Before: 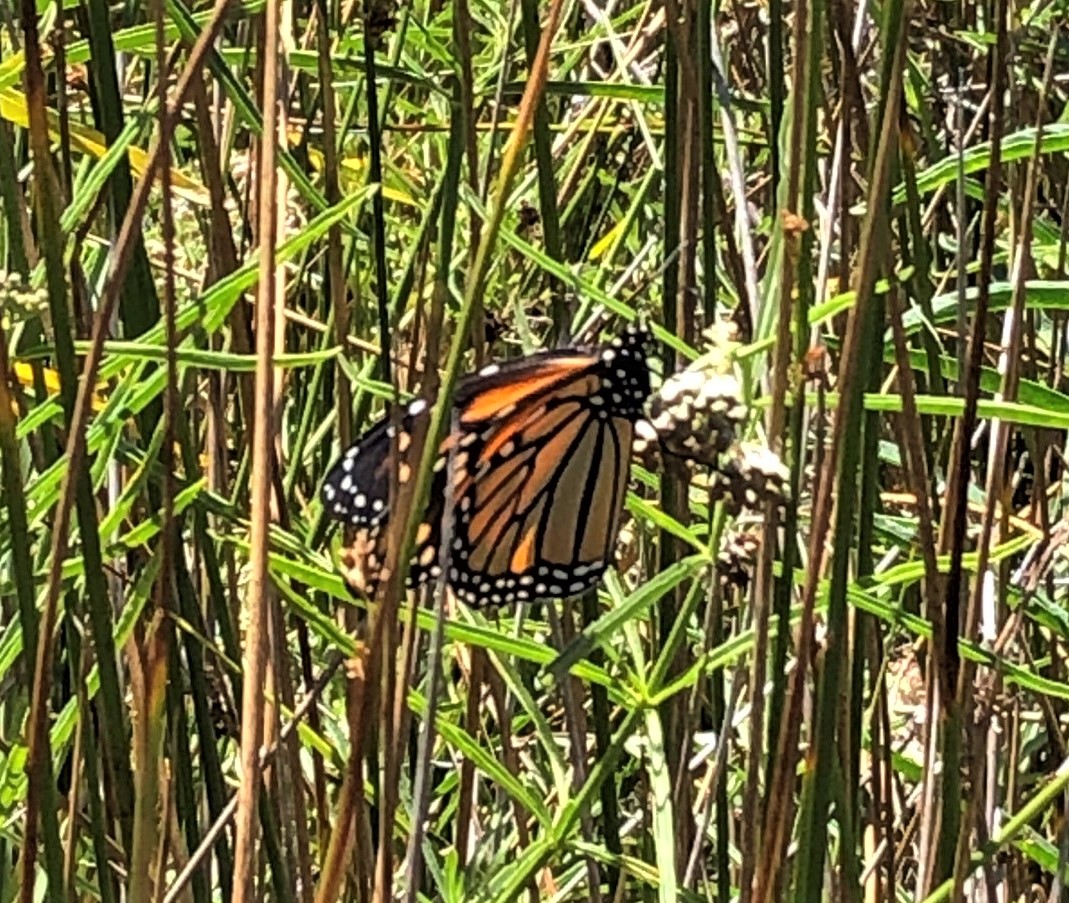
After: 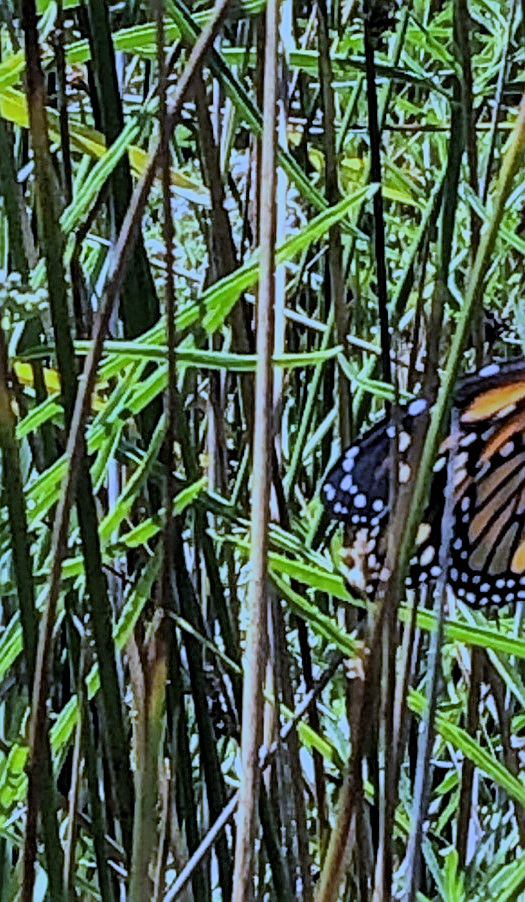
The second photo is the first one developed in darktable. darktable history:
sharpen: on, module defaults
exposure: exposure 0.014 EV, compensate highlight preservation false
crop and rotate: left 0%, top 0%, right 50.845%
white balance: red 0.766, blue 1.537
filmic rgb: black relative exposure -7.82 EV, white relative exposure 4.29 EV, hardness 3.86, color science v6 (2022)
